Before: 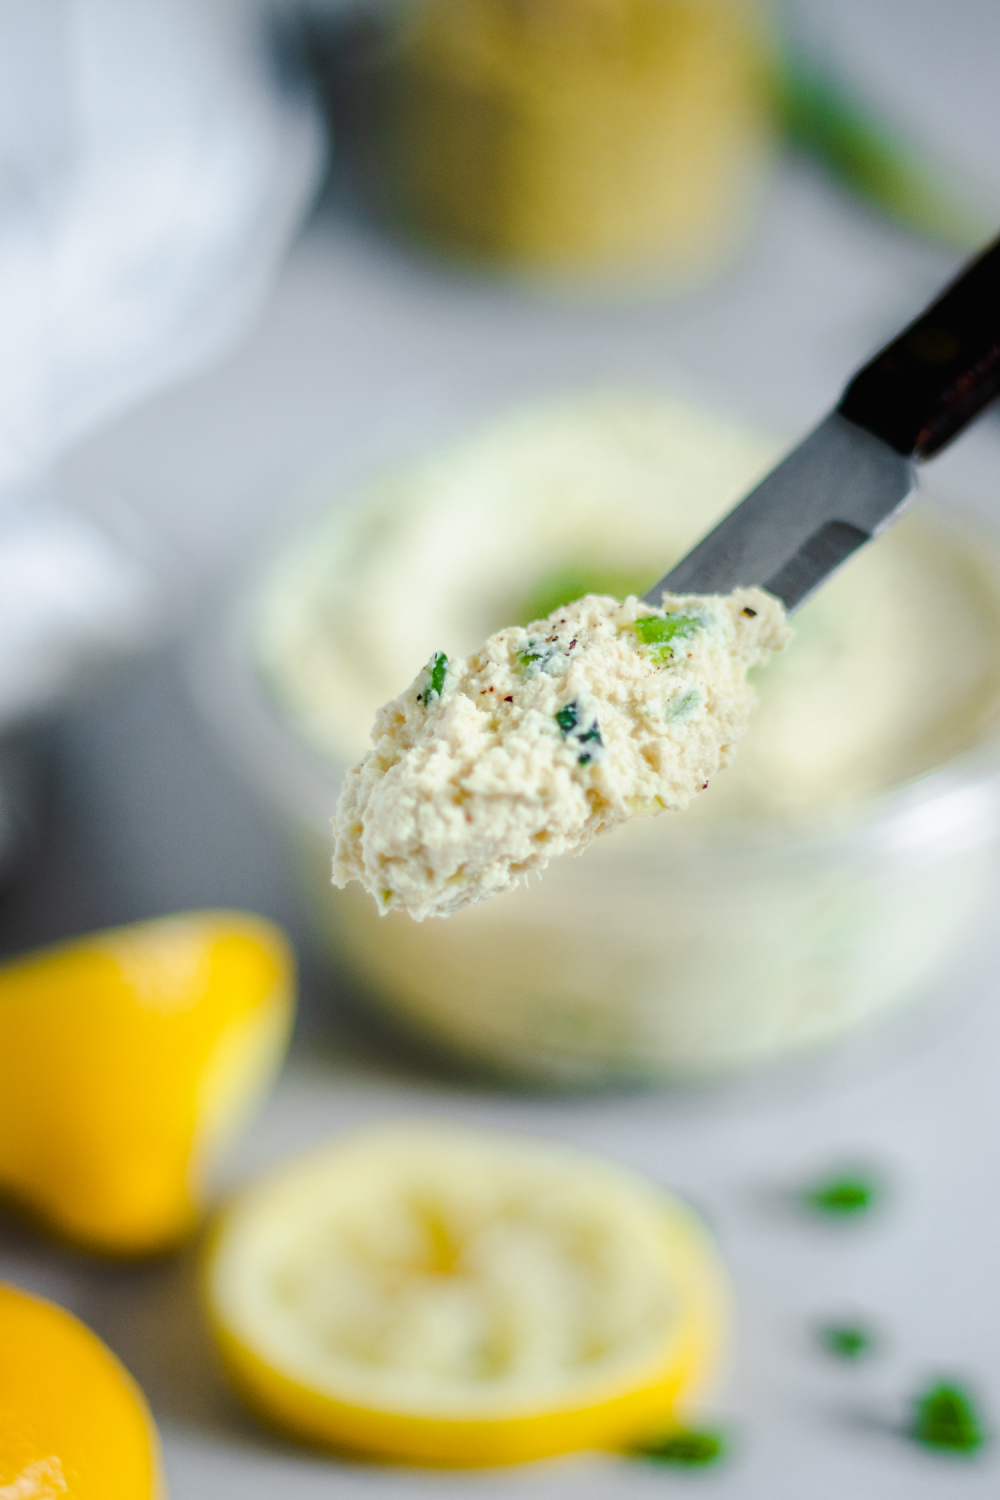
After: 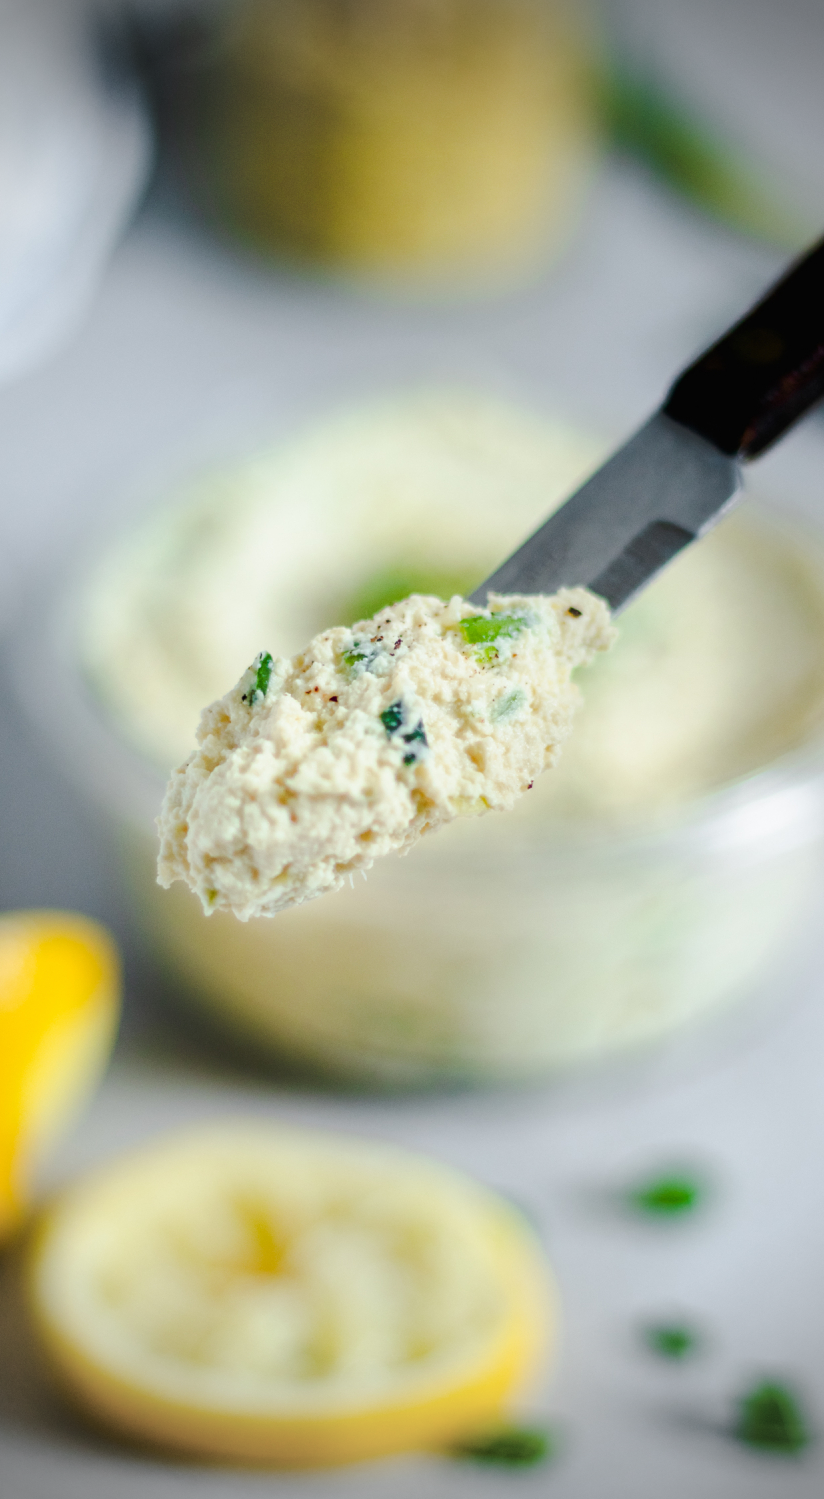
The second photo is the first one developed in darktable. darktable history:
crop: left 17.582%, bottom 0.031%
vignetting: fall-off radius 31.48%, brightness -0.472
